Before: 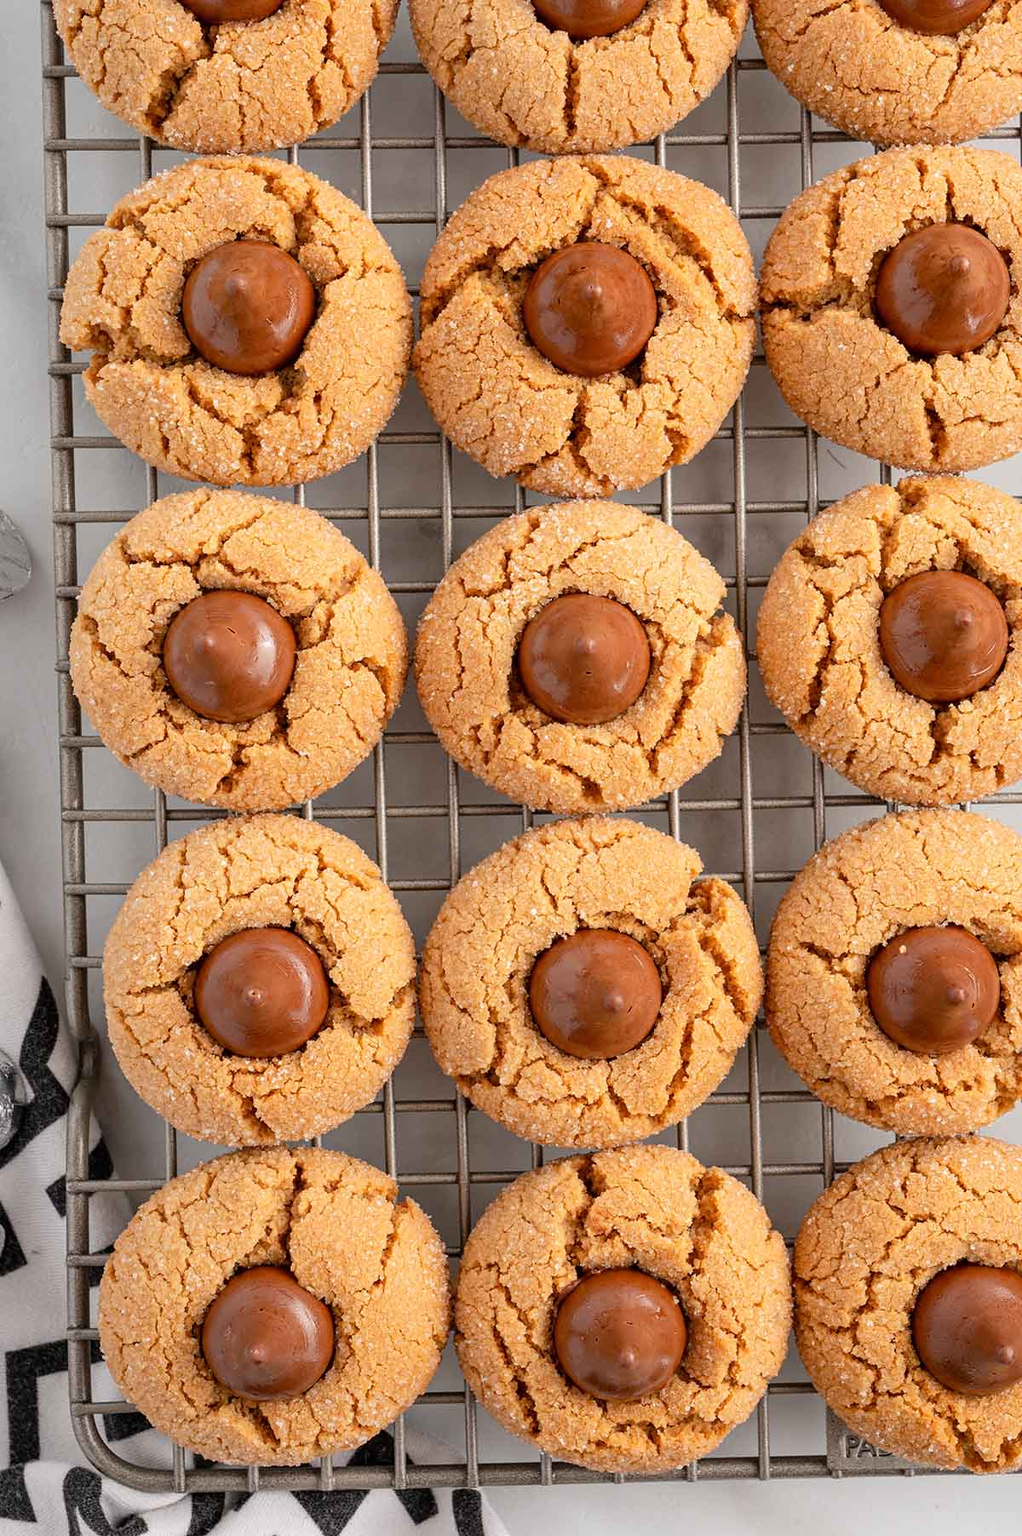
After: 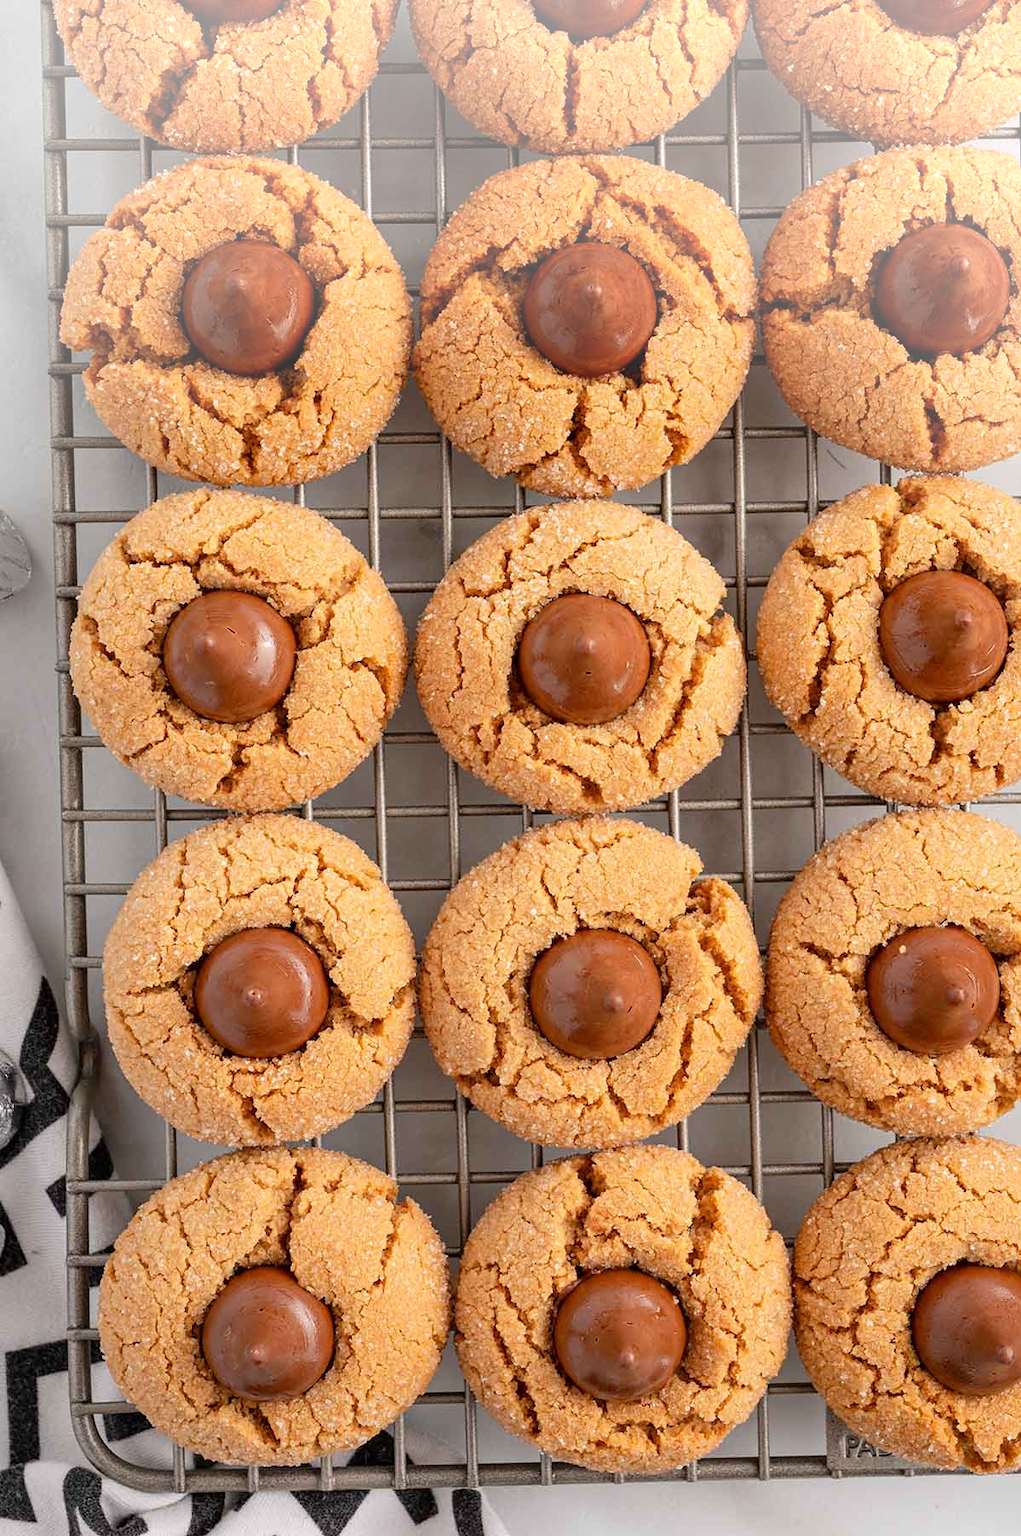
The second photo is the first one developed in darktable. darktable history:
vignetting: fall-off start 91.1%, brightness 0.308, saturation 0.002, center (-0.023, 0.403), unbound false
